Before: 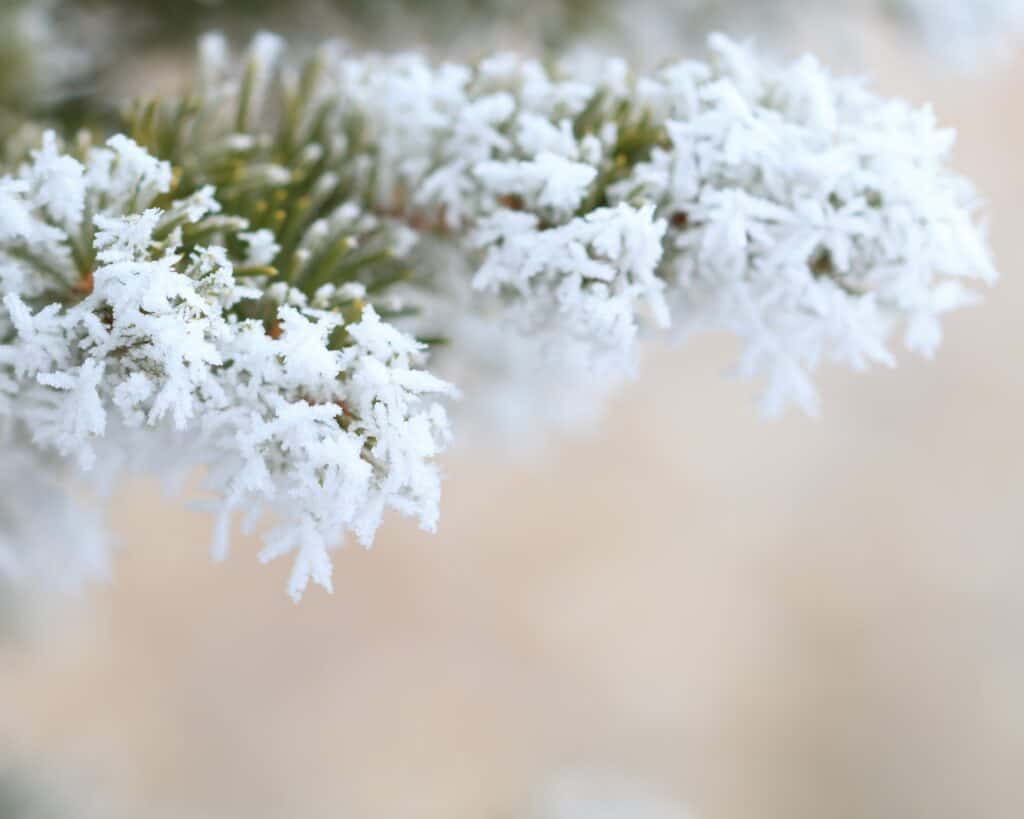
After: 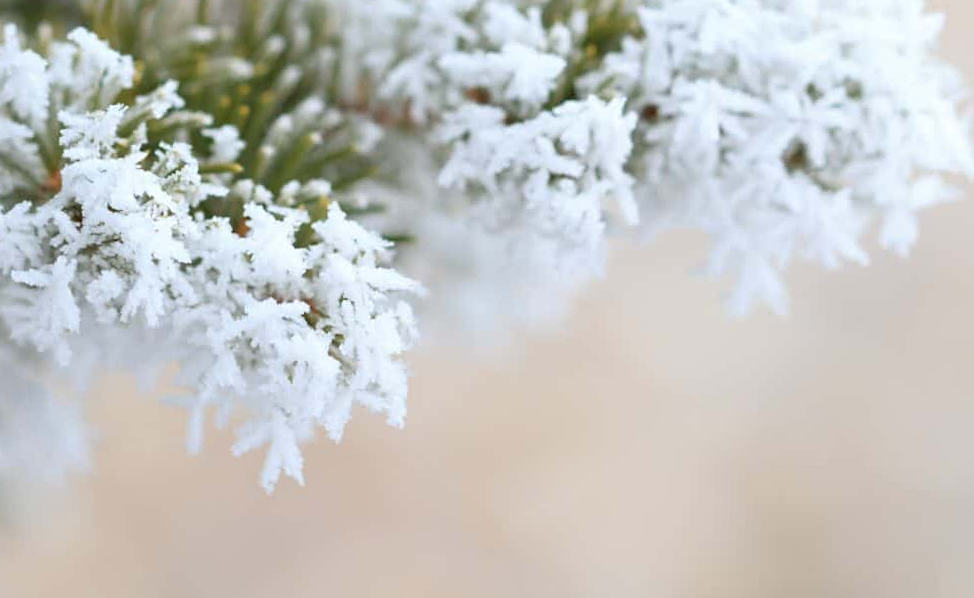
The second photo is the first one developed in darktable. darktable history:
rotate and perspective: rotation 0.074°, lens shift (vertical) 0.096, lens shift (horizontal) -0.041, crop left 0.043, crop right 0.952, crop top 0.024, crop bottom 0.979
sharpen: amount 0.2
tone equalizer: on, module defaults
crop: top 13.819%, bottom 11.169%
